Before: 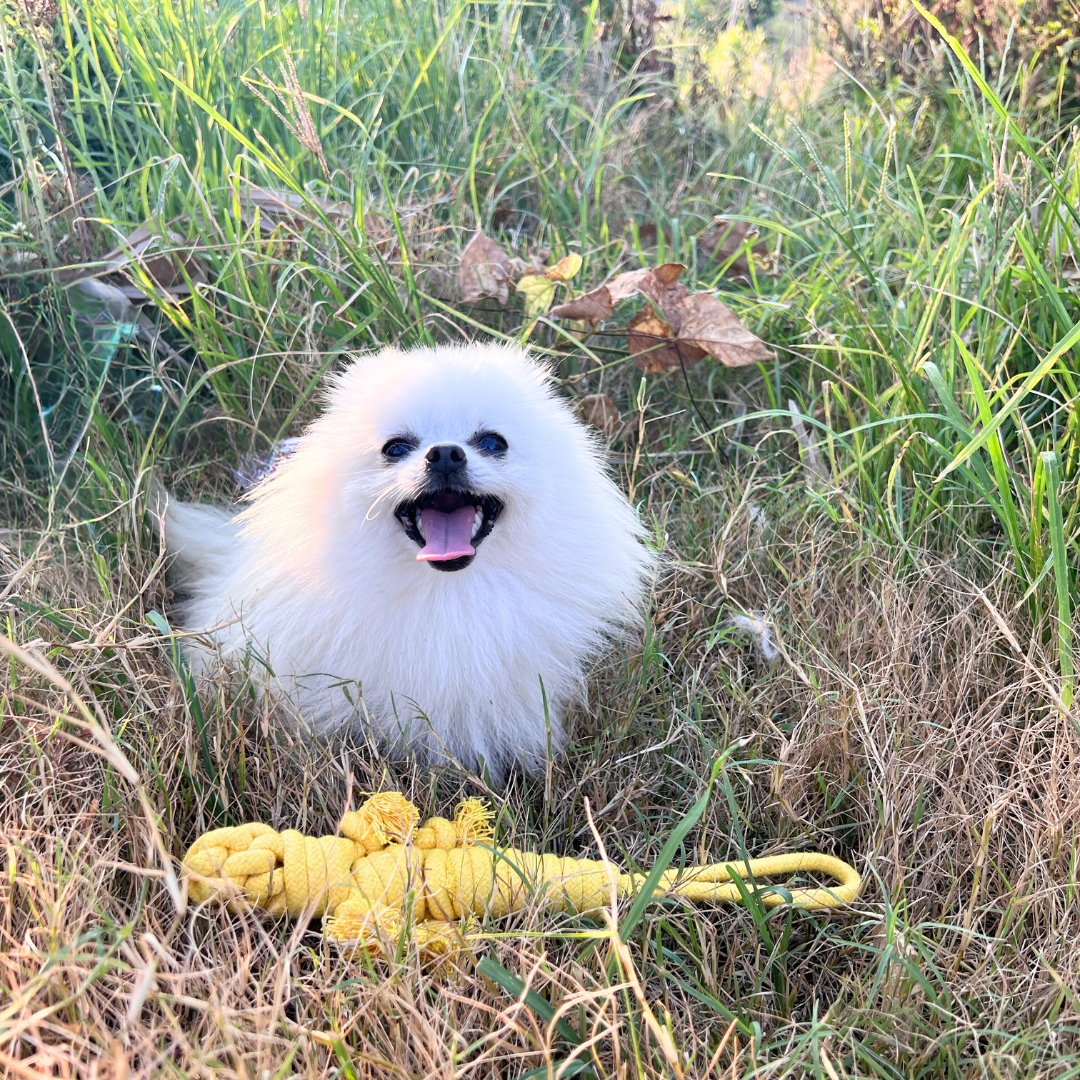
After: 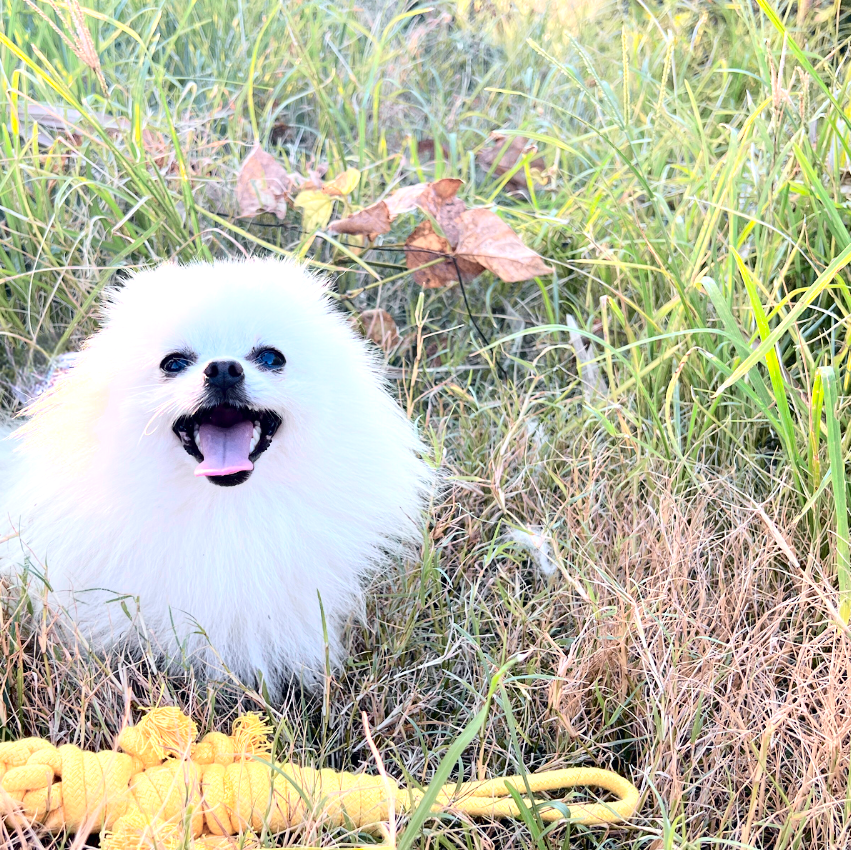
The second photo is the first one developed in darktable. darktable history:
crop and rotate: left 20.74%, top 7.912%, right 0.375%, bottom 13.378%
tone curve: curves: ch0 [(0, 0) (0.049, 0.01) (0.154, 0.081) (0.491, 0.56) (0.739, 0.794) (0.992, 0.937)]; ch1 [(0, 0) (0.172, 0.123) (0.317, 0.272) (0.401, 0.422) (0.499, 0.497) (0.531, 0.54) (0.615, 0.603) (0.741, 0.783) (1, 1)]; ch2 [(0, 0) (0.411, 0.424) (0.462, 0.464) (0.502, 0.489) (0.544, 0.551) (0.686, 0.638) (1, 1)], color space Lab, independent channels, preserve colors none
exposure: black level correction 0, exposure 0.7 EV, compensate exposure bias true, compensate highlight preservation false
color zones: curves: ch1 [(0.239, 0.552) (0.75, 0.5)]; ch2 [(0.25, 0.462) (0.749, 0.457)], mix 25.94%
